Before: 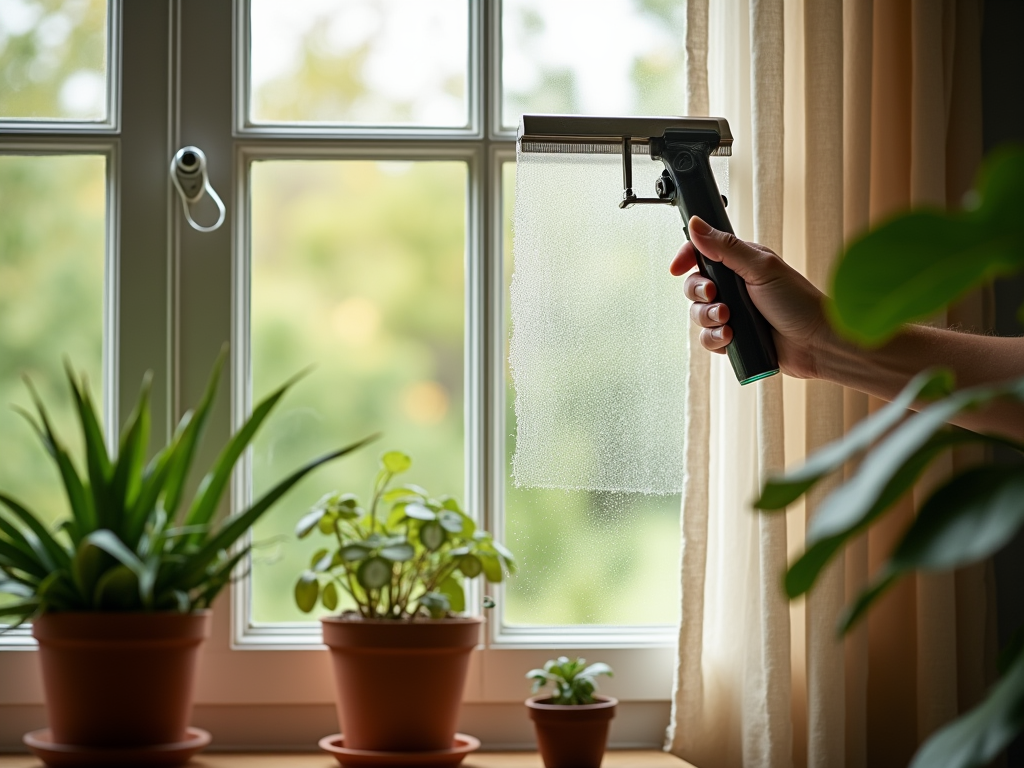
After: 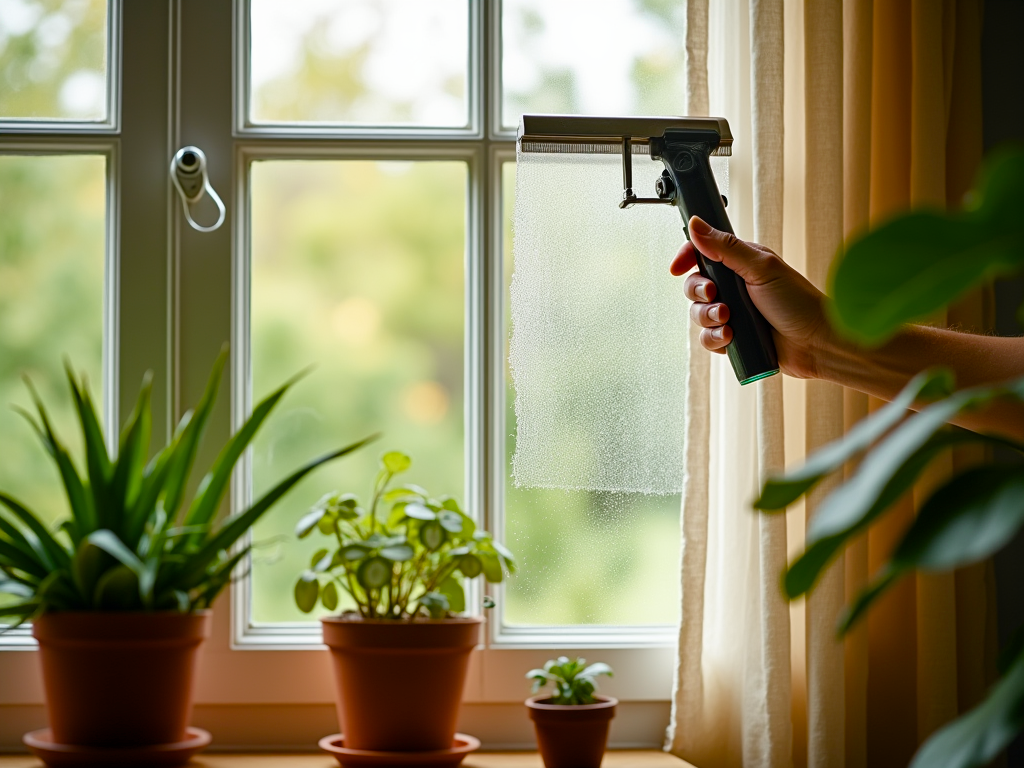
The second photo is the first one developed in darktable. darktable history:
color balance rgb: perceptual saturation grading › global saturation 20%, perceptual saturation grading › highlights -24.875%, perceptual saturation grading › shadows 49.911%, global vibrance 15.02%
